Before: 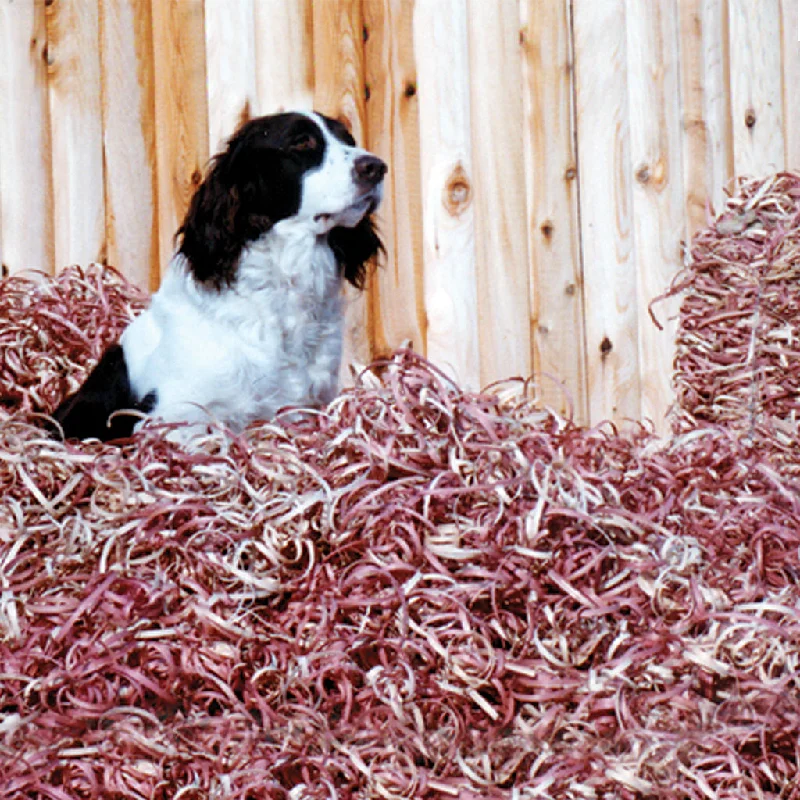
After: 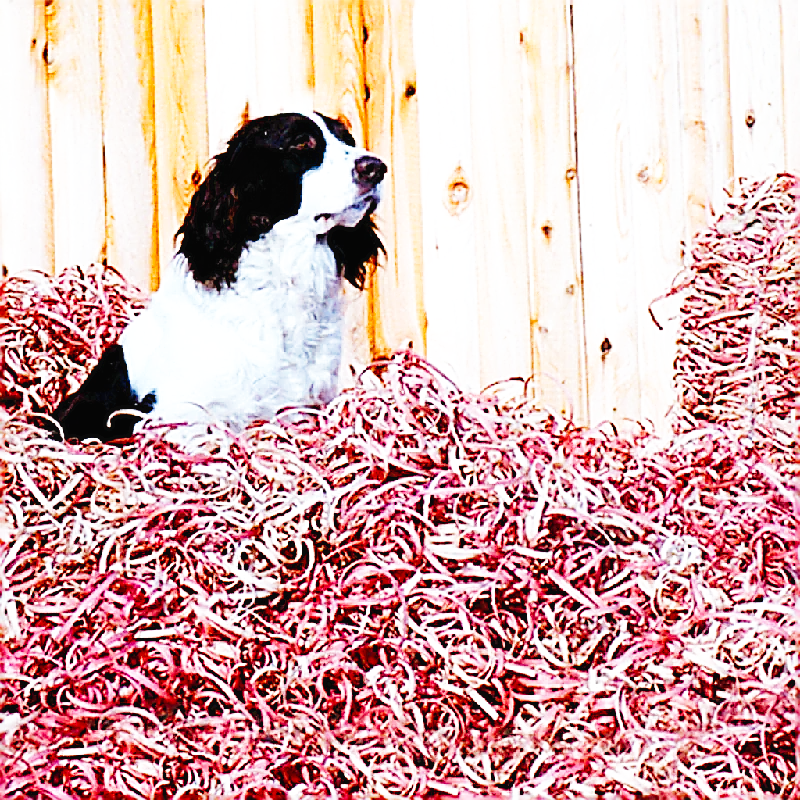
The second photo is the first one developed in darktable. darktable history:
base curve: curves: ch0 [(0, 0.003) (0.001, 0.002) (0.006, 0.004) (0.02, 0.022) (0.048, 0.086) (0.094, 0.234) (0.162, 0.431) (0.258, 0.629) (0.385, 0.8) (0.548, 0.918) (0.751, 0.988) (1, 1)], preserve colors none
color balance rgb: perceptual saturation grading › global saturation 20%, perceptual saturation grading › highlights -25.907%, perceptual saturation grading › shadows 25.775%, global vibrance 20%
sharpen: amount 1.986
contrast equalizer: octaves 7, y [[0.609, 0.611, 0.615, 0.613, 0.607, 0.603], [0.504, 0.498, 0.496, 0.499, 0.506, 0.516], [0 ×6], [0 ×6], [0 ×6]], mix -0.281
